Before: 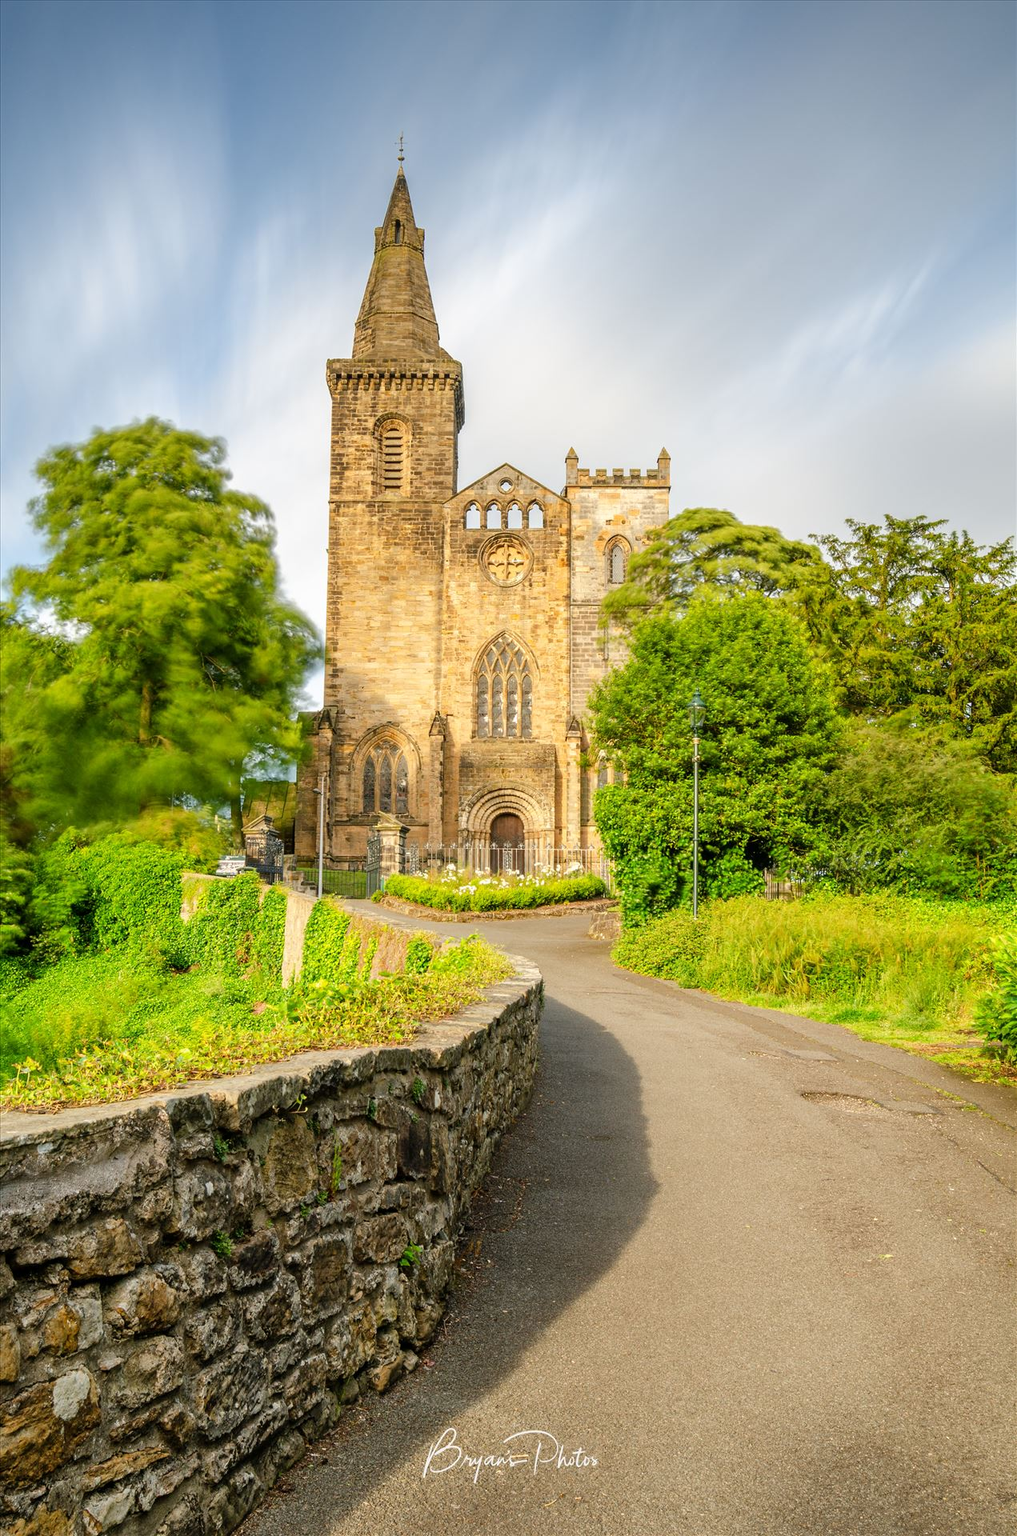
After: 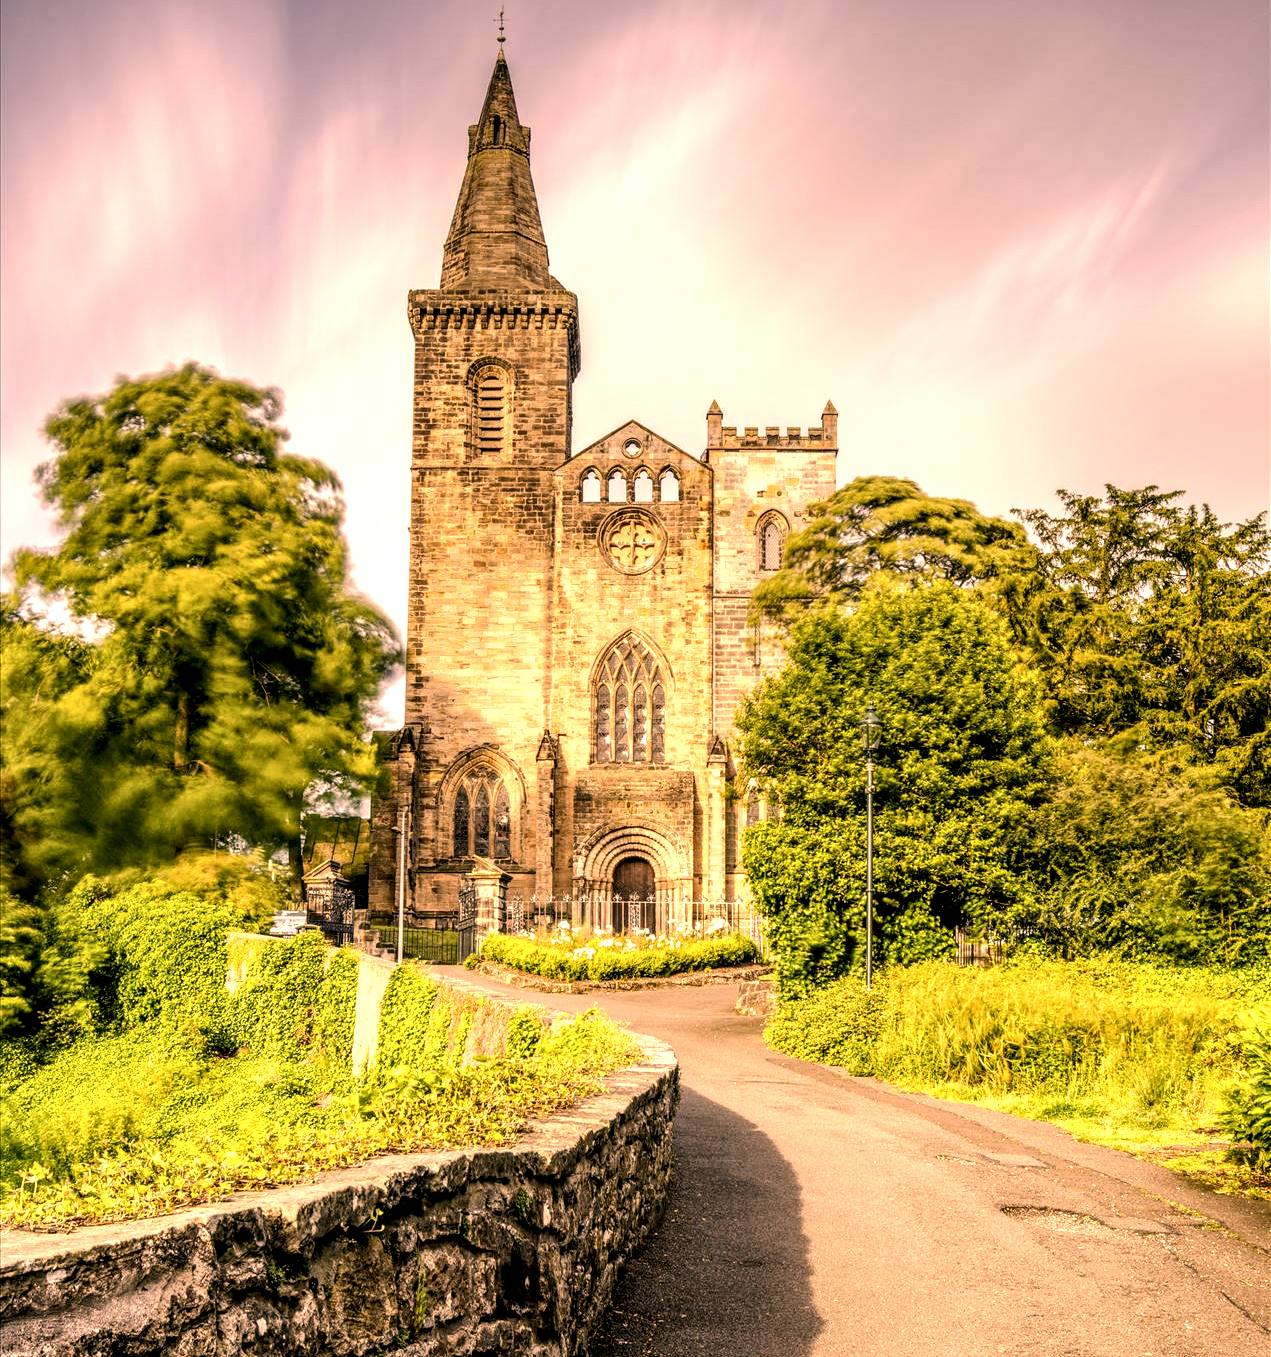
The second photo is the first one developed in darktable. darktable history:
color correction: highlights a* 40, highlights b* 40, saturation 0.69
white balance: red 0.925, blue 1.046
crop and rotate: top 8.293%, bottom 20.996%
exposure: black level correction 0.009, exposure 0.119 EV, compensate highlight preservation false
tone equalizer: -8 EV -0.75 EV, -7 EV -0.7 EV, -6 EV -0.6 EV, -5 EV -0.4 EV, -3 EV 0.4 EV, -2 EV 0.6 EV, -1 EV 0.7 EV, +0 EV 0.75 EV, edges refinement/feathering 500, mask exposure compensation -1.57 EV, preserve details no
local contrast: detail 150%
graduated density: on, module defaults
